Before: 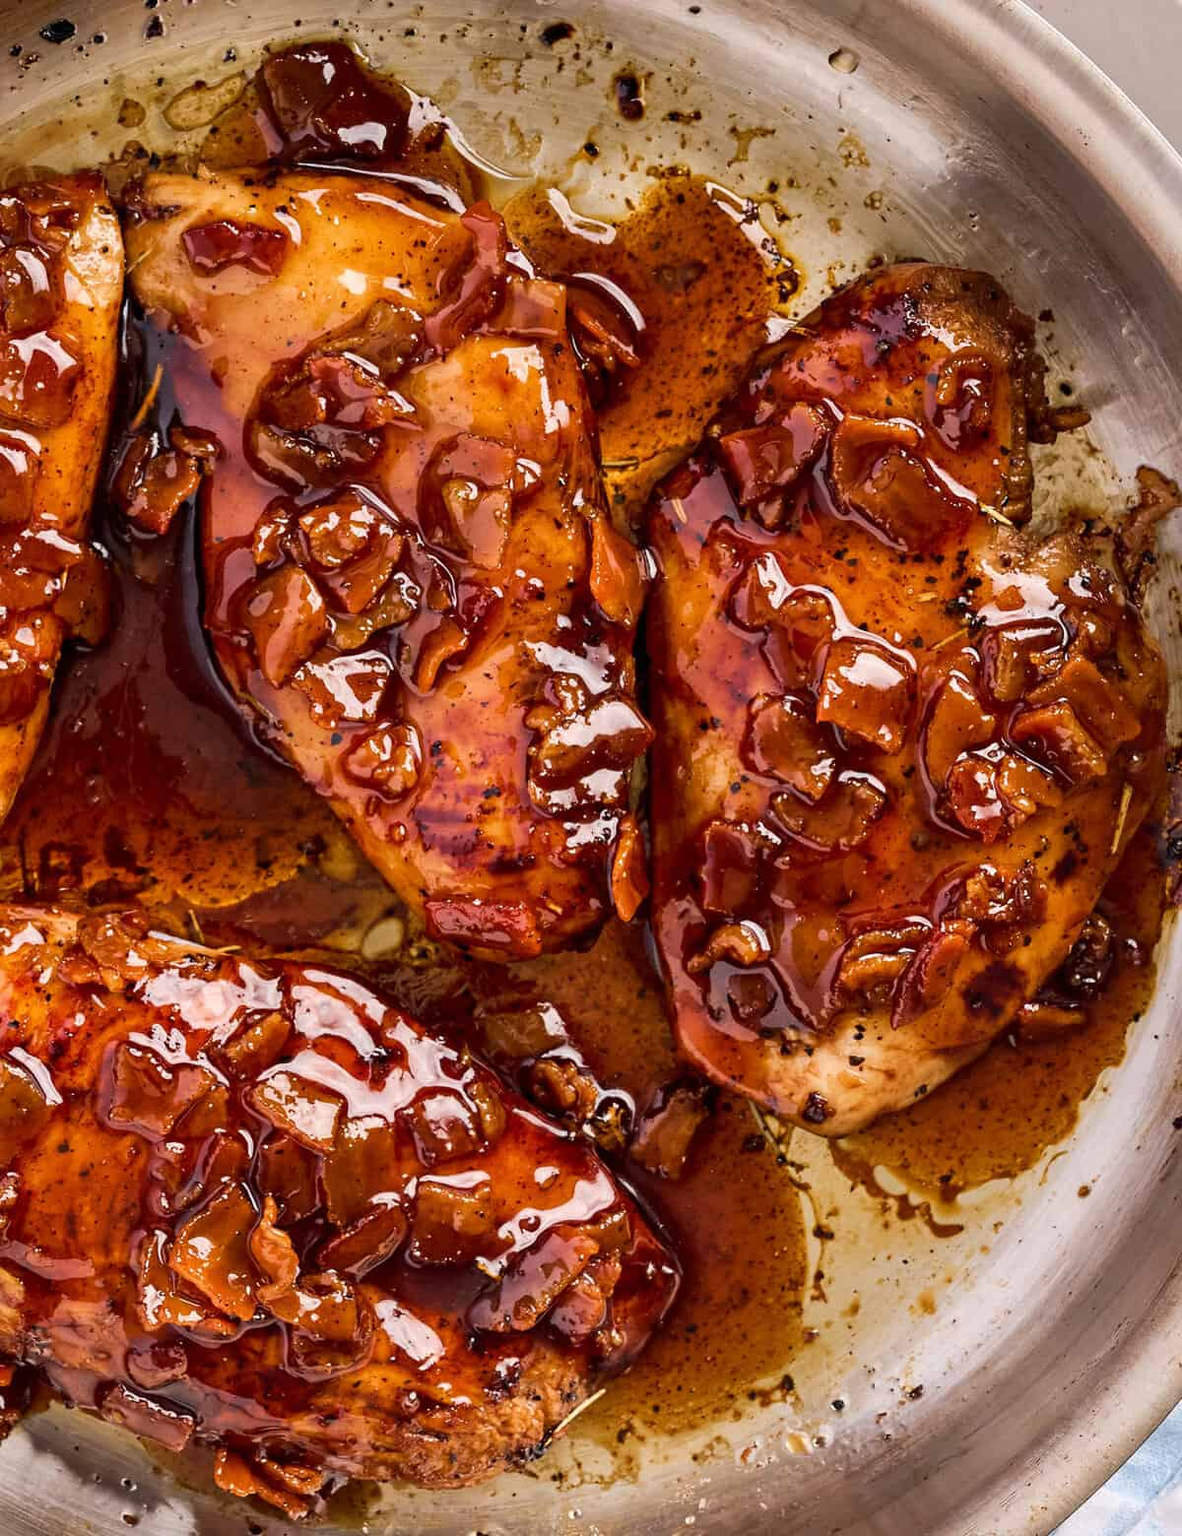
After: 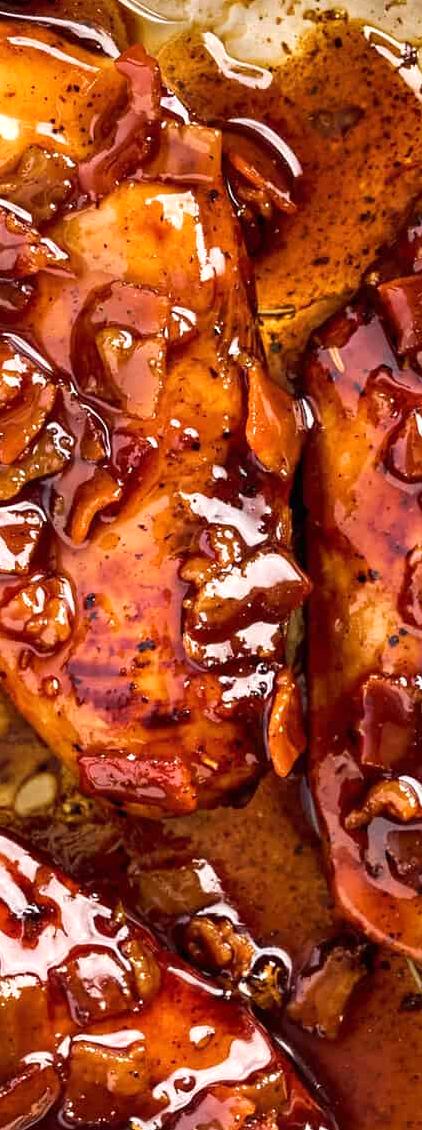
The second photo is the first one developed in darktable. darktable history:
crop and rotate: left 29.476%, top 10.214%, right 35.32%, bottom 17.333%
exposure: exposure 0.367 EV, compensate highlight preservation false
